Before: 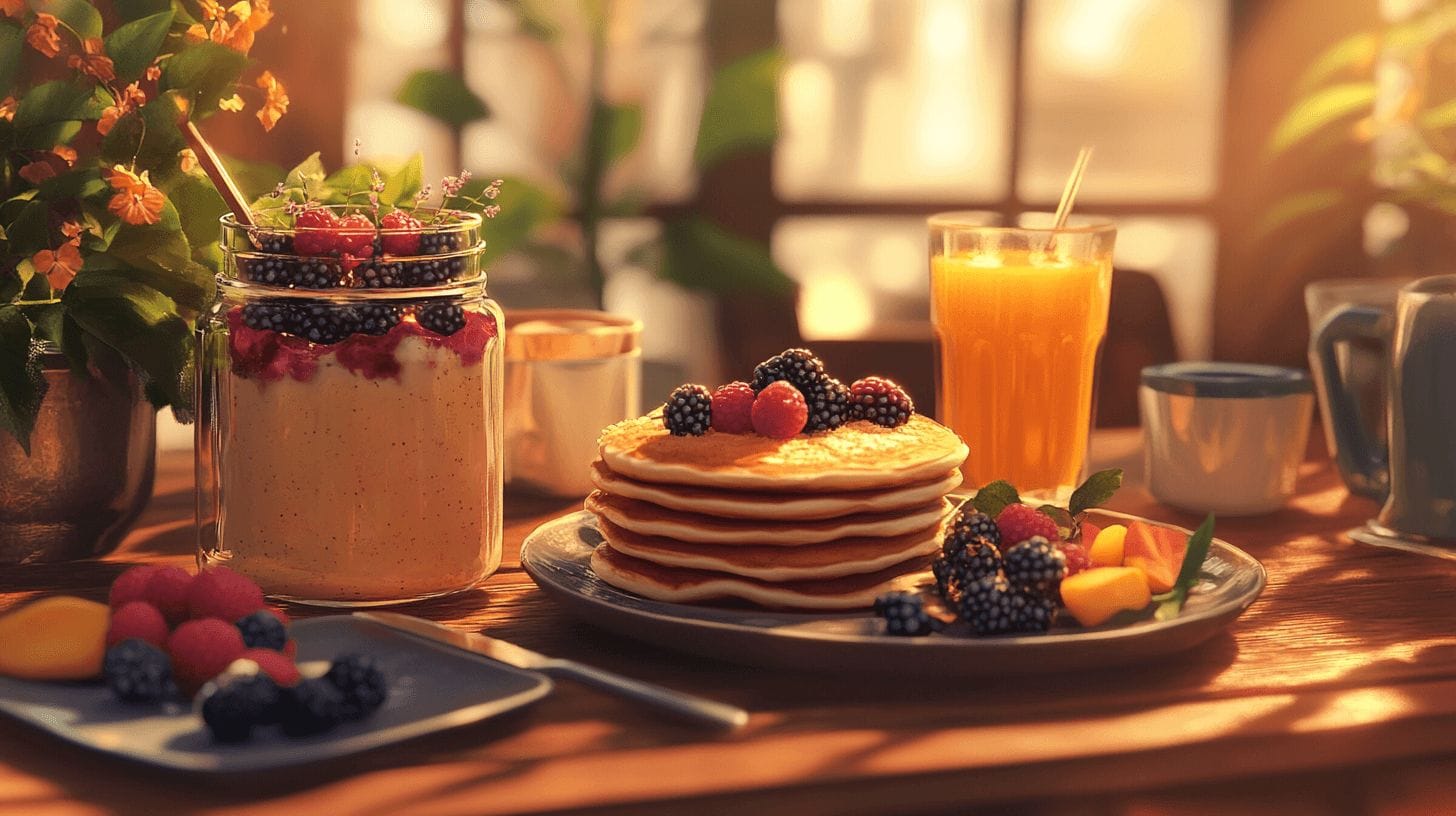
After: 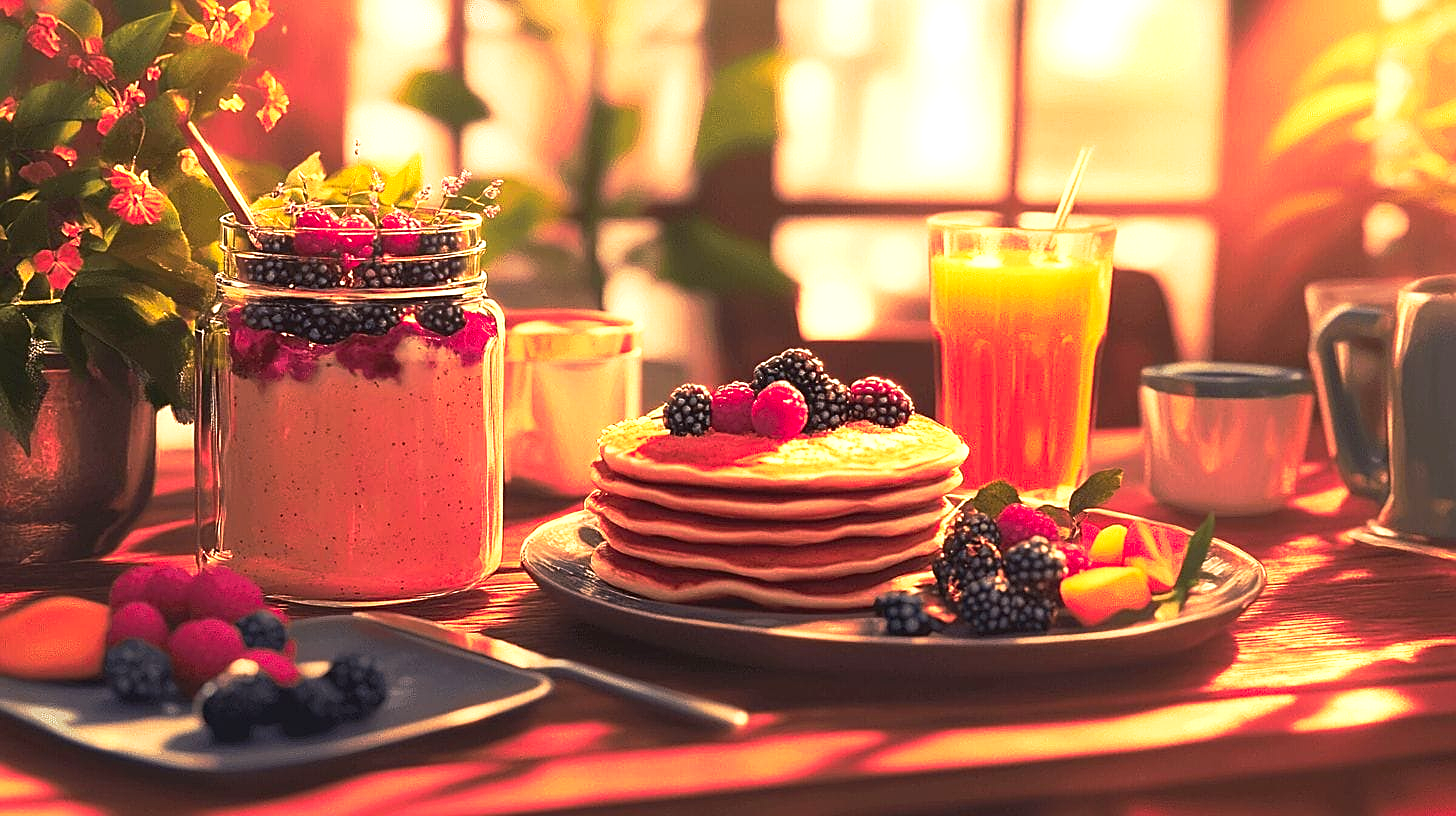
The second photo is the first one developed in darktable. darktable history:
color zones: curves: ch1 [(0.235, 0.558) (0.75, 0.5)]; ch2 [(0.25, 0.462) (0.749, 0.457)]
base curve: curves: ch0 [(0, 0) (0.257, 0.25) (0.482, 0.586) (0.757, 0.871) (1, 1)], preserve colors none
sharpen: on, module defaults
exposure: exposure 0.718 EV, compensate highlight preservation false
